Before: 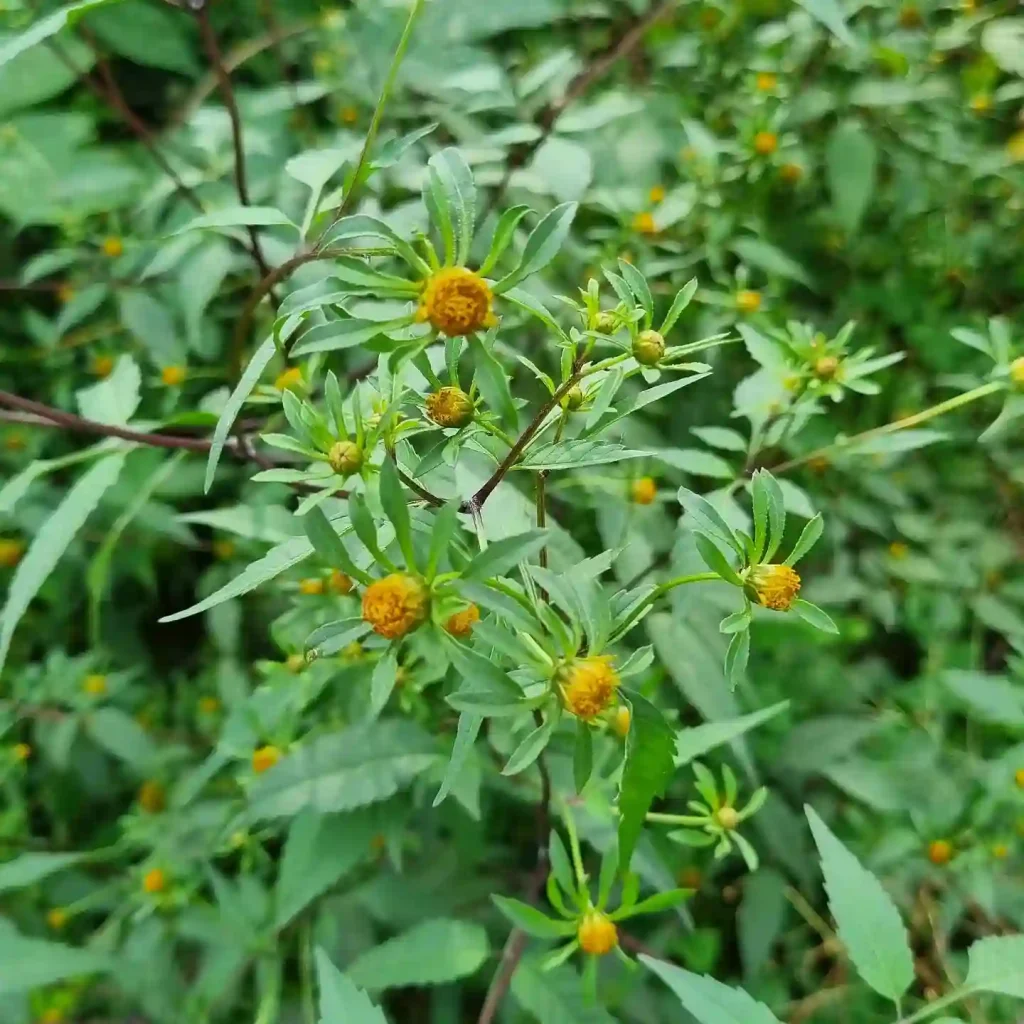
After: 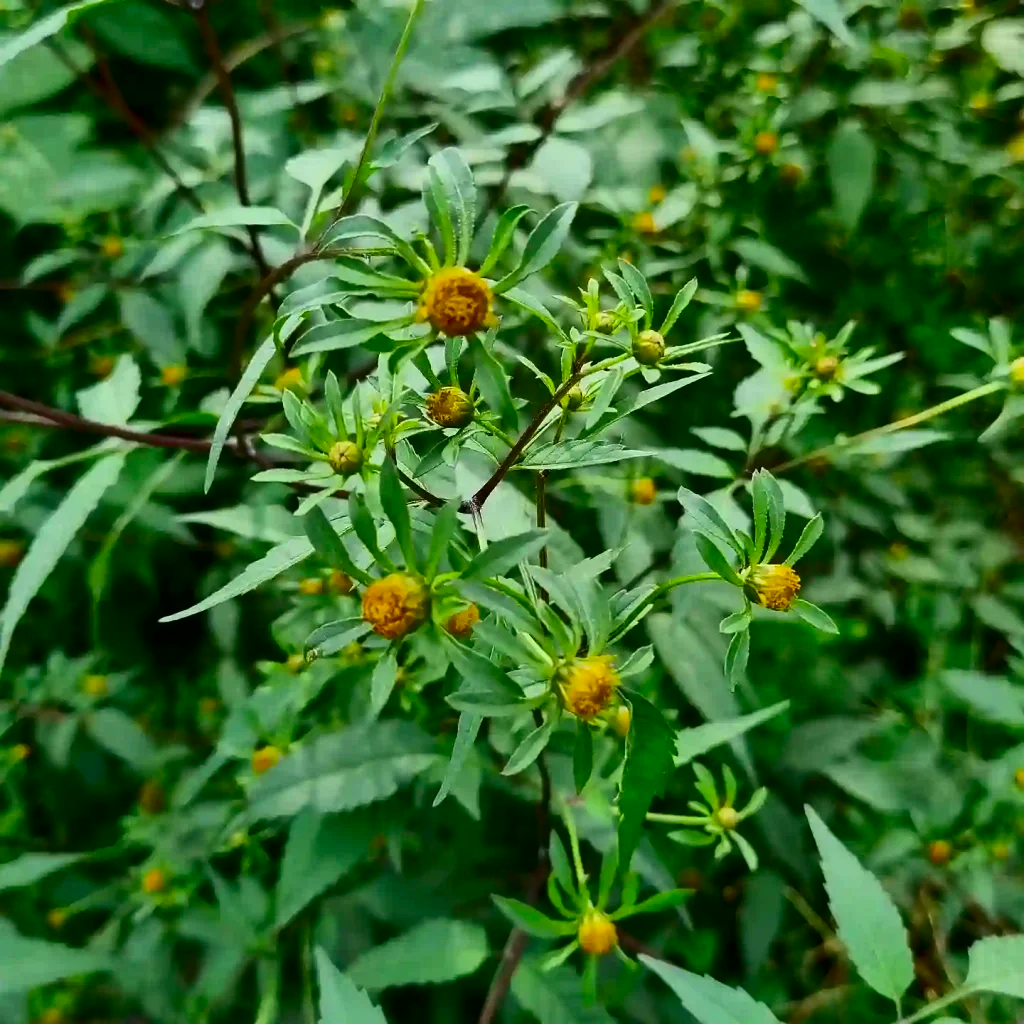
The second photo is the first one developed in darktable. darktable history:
contrast brightness saturation: contrast 0.186, brightness -0.222, saturation 0.117
